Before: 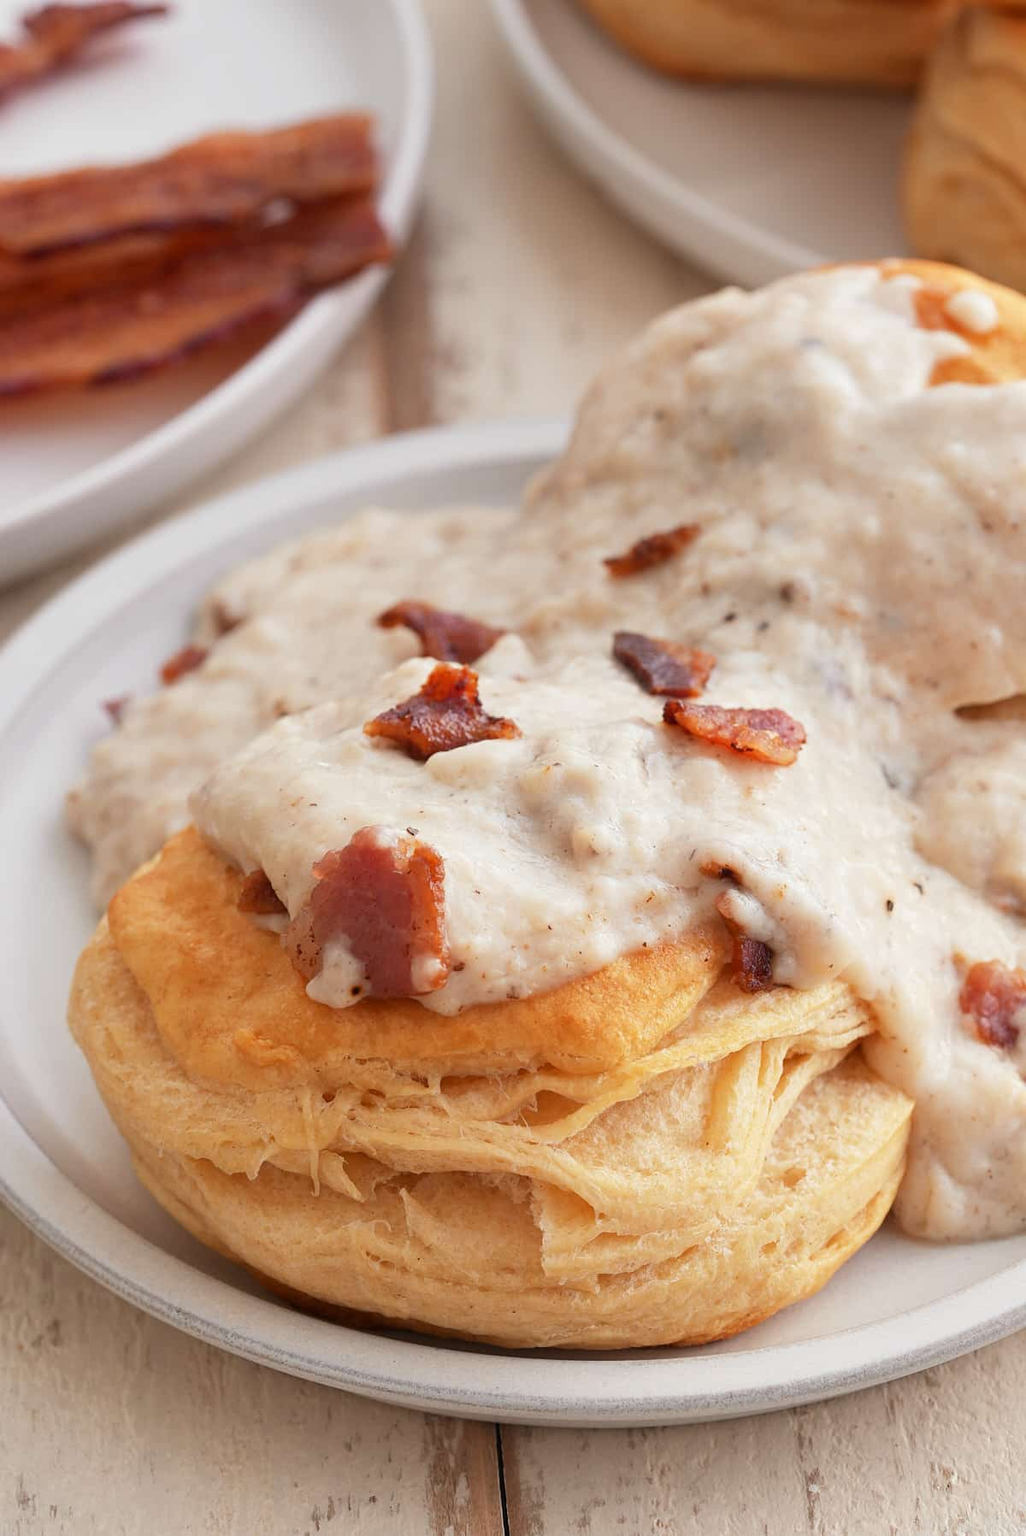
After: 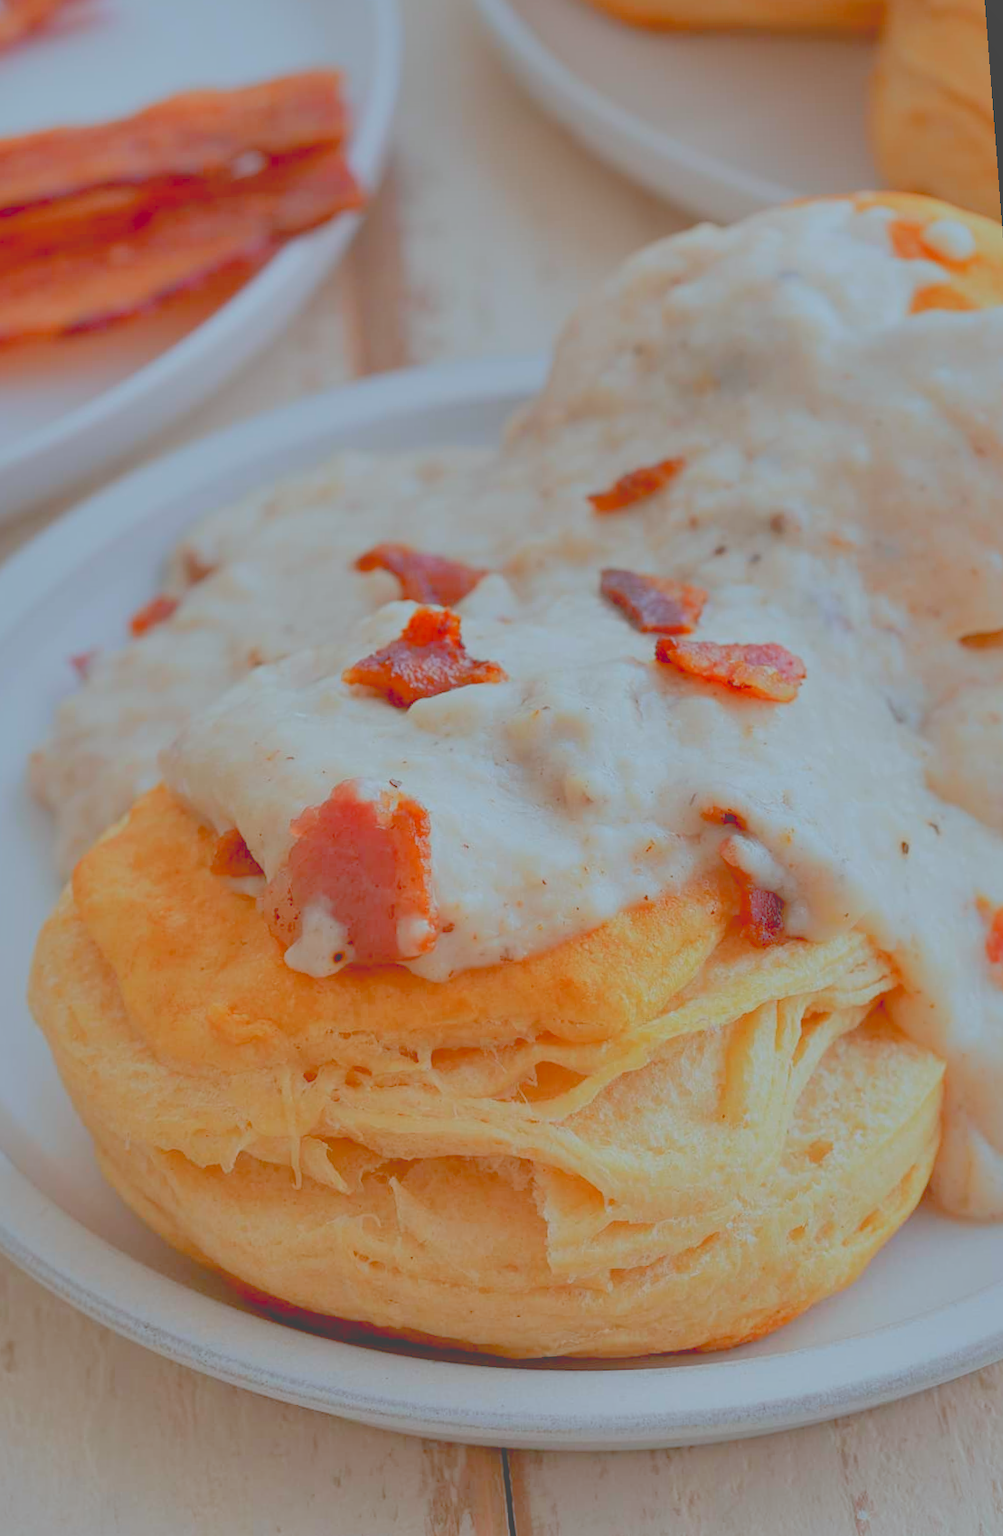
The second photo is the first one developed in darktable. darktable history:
rotate and perspective: rotation -1.68°, lens shift (vertical) -0.146, crop left 0.049, crop right 0.912, crop top 0.032, crop bottom 0.96
shadows and highlights: on, module defaults
color calibration: illuminant Planckian (black body), x 0.375, y 0.373, temperature 4117 K
contrast brightness saturation: contrast -0.28
exposure: black level correction 0.011, exposure -0.478 EV, compensate highlight preservation false
tone curve: curves: ch0 [(0, 0) (0.004, 0.008) (0.077, 0.156) (0.169, 0.29) (0.774, 0.774) (0.988, 0.926)], color space Lab, linked channels, preserve colors none
